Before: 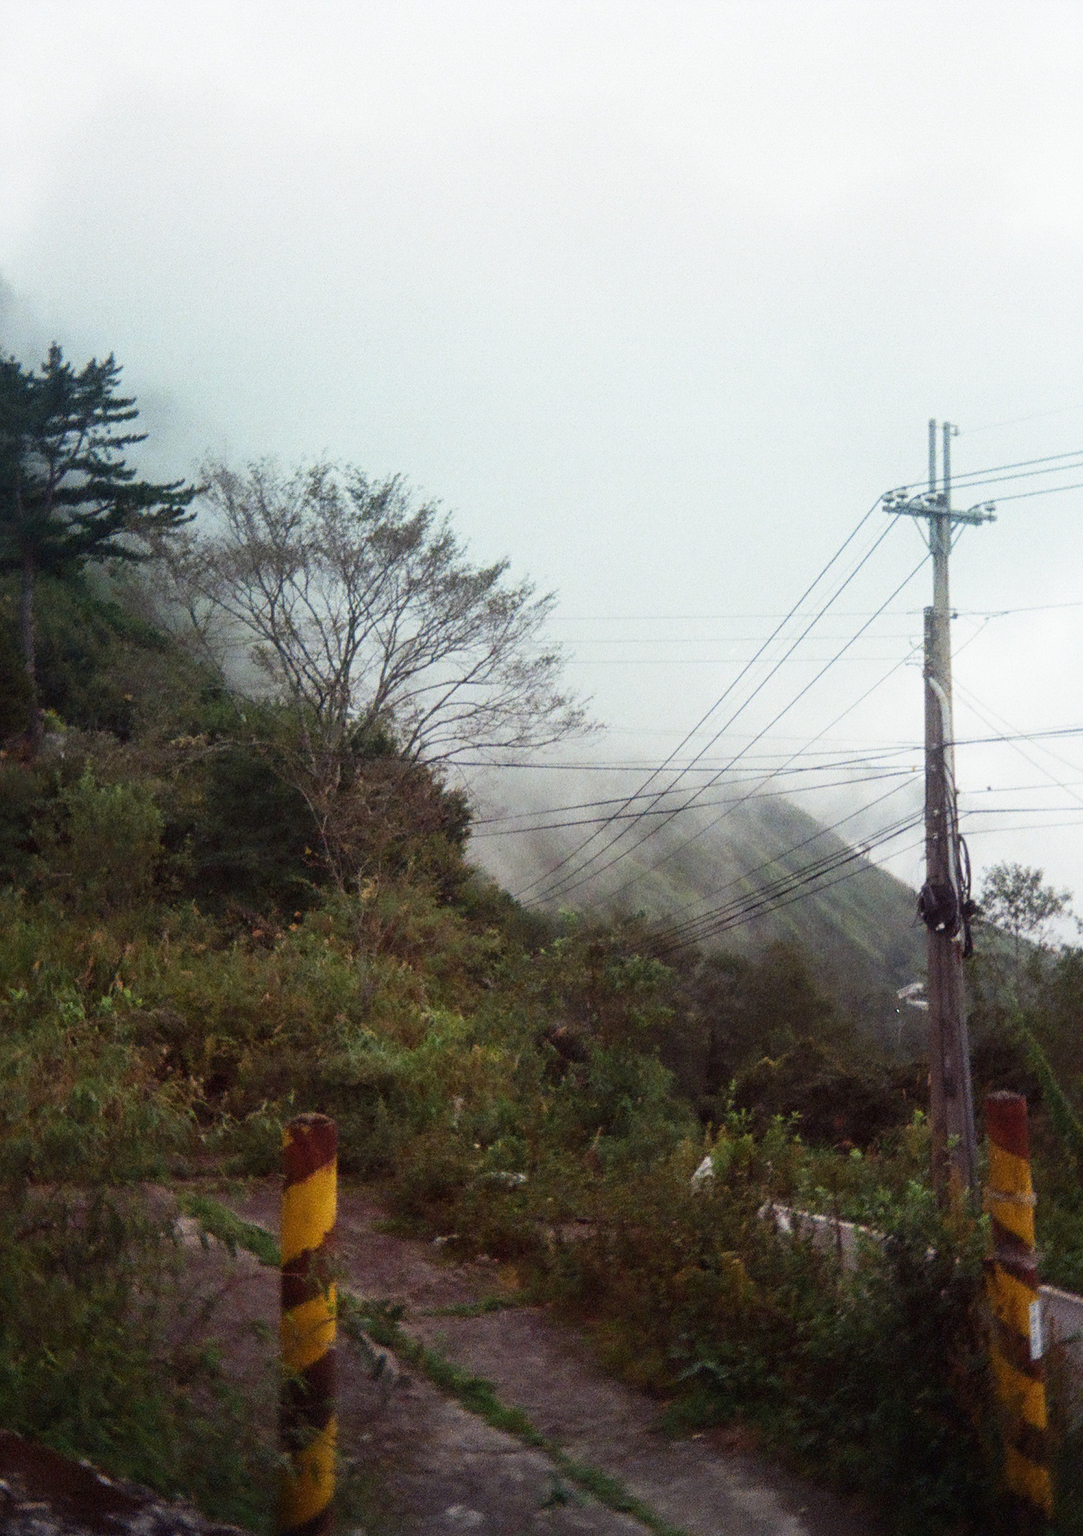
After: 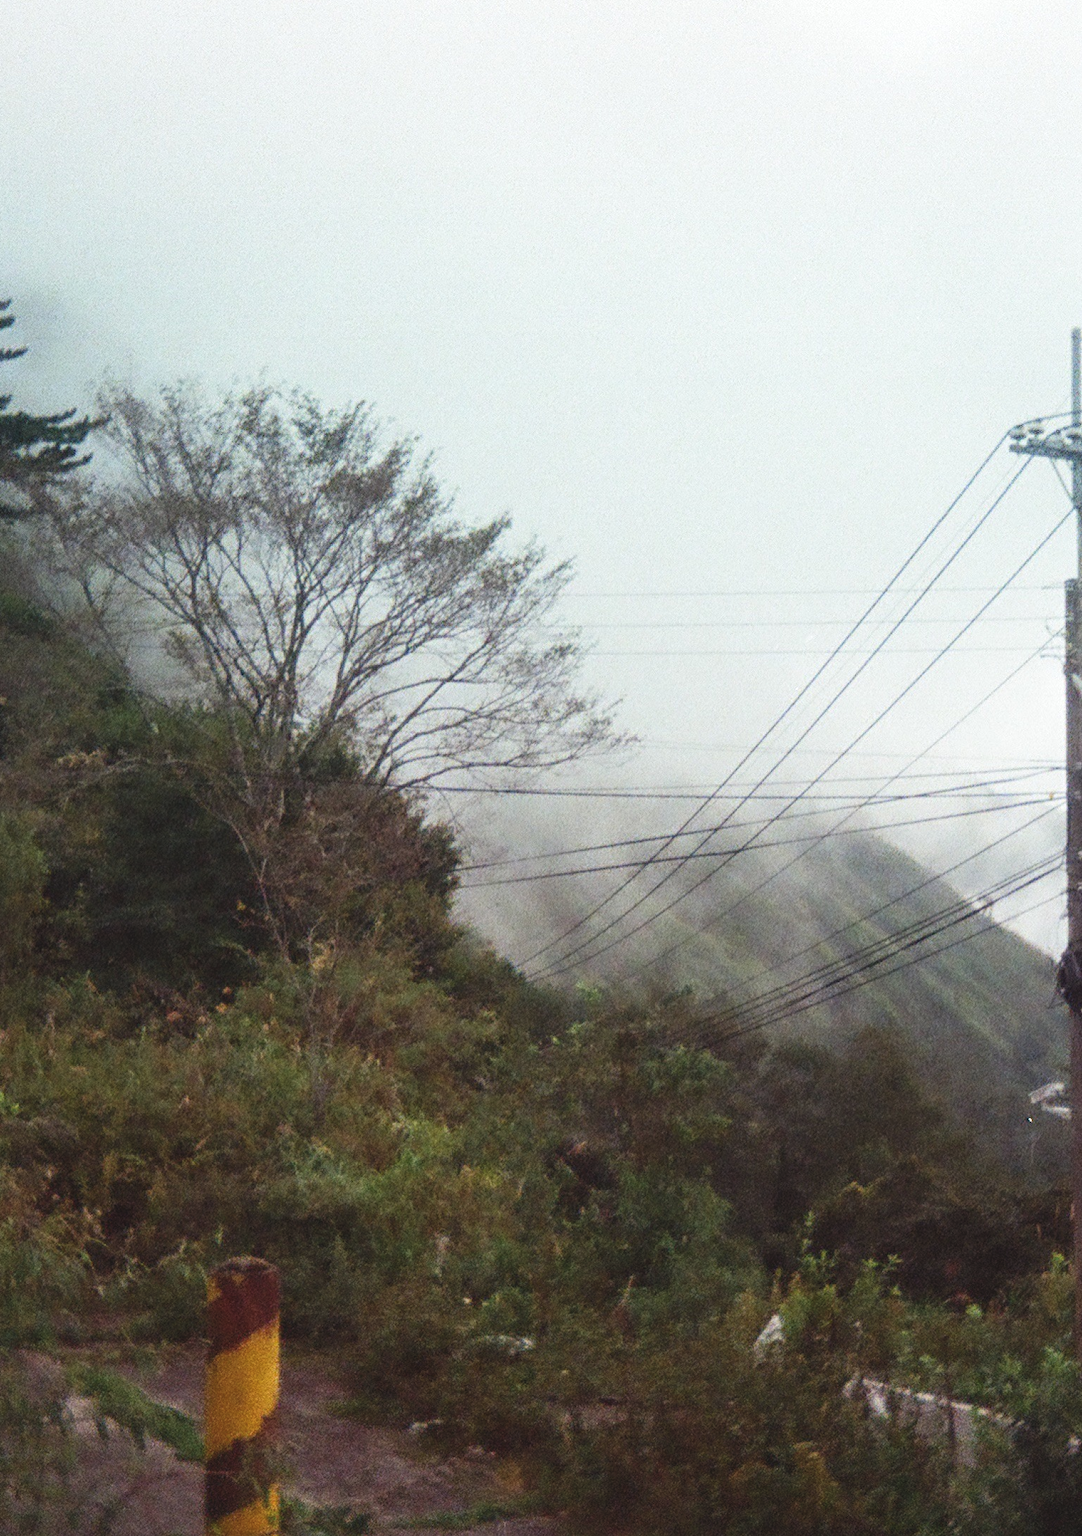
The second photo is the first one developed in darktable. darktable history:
crop and rotate: left 11.831%, top 11.346%, right 13.429%, bottom 13.899%
exposure: black level correction -0.008, exposure 0.067 EV, compensate highlight preservation false
